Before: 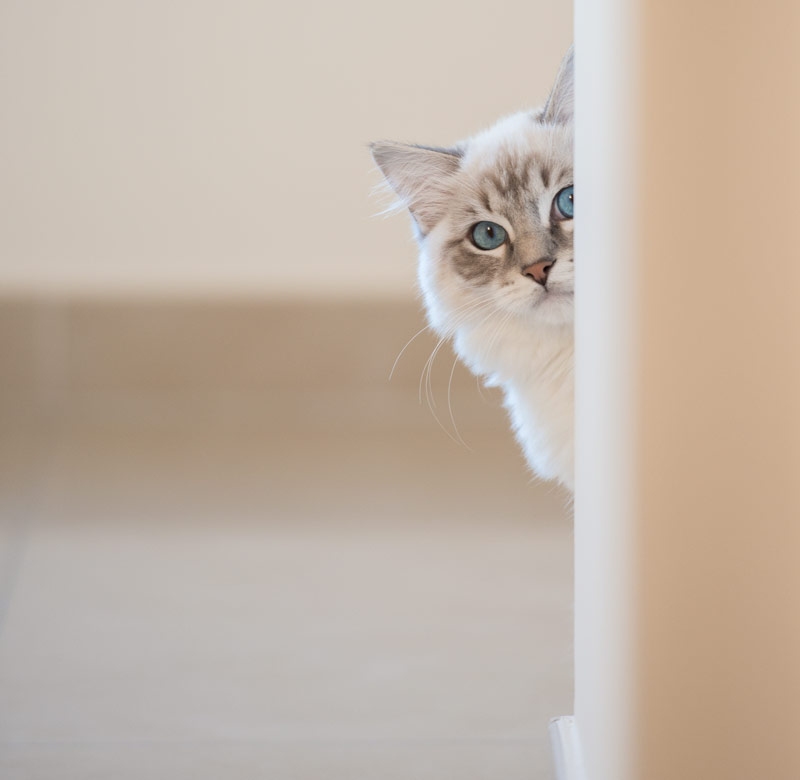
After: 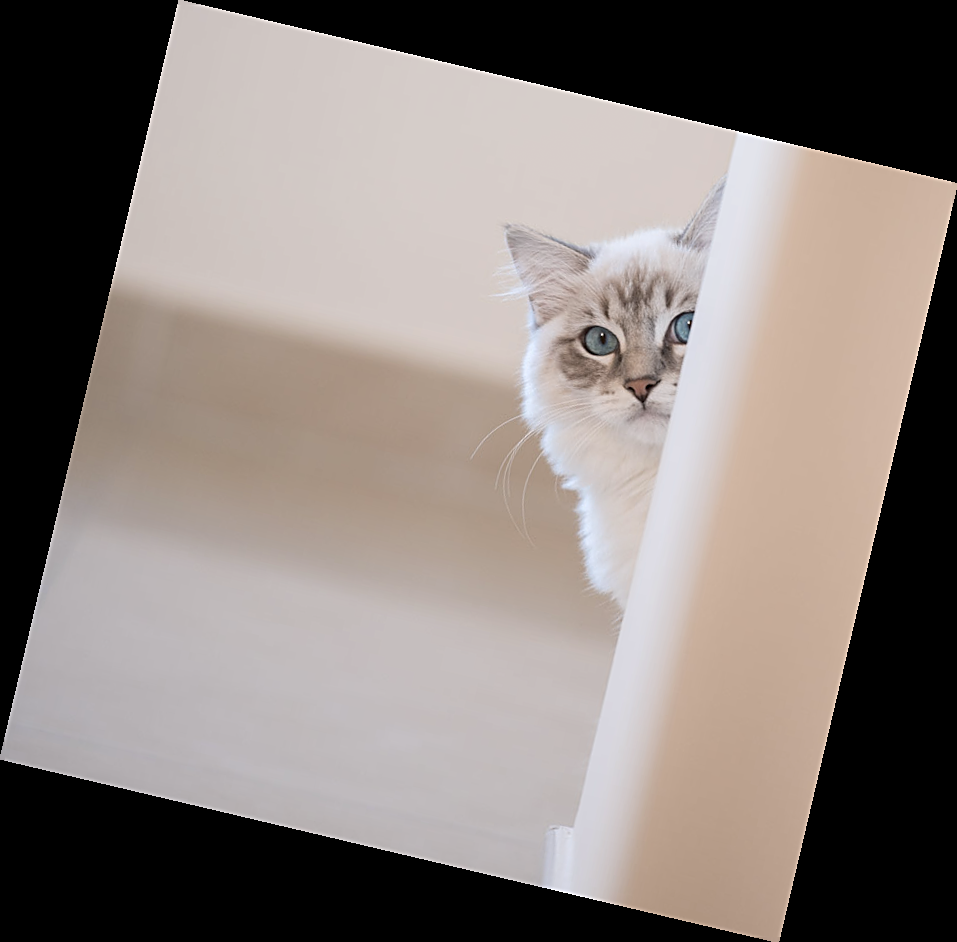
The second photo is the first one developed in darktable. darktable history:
color correction: saturation 0.8
rotate and perspective: rotation 13.27°, automatic cropping off
white balance: red 1.009, blue 1.027
sharpen: on, module defaults
